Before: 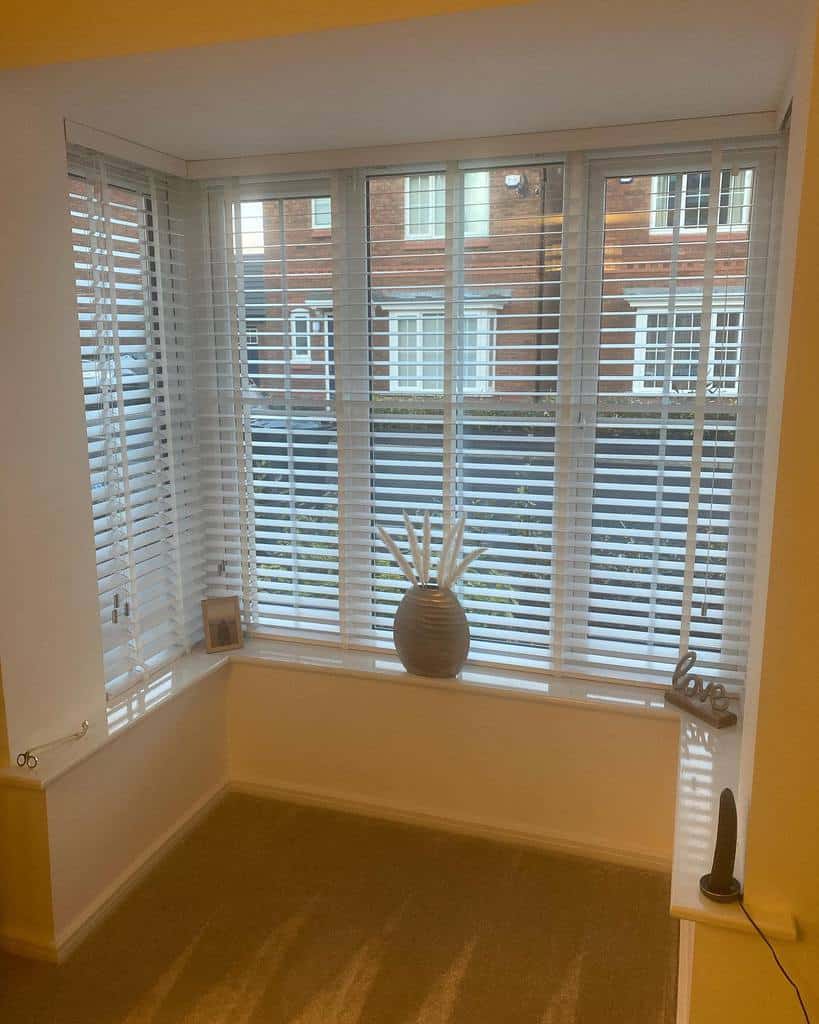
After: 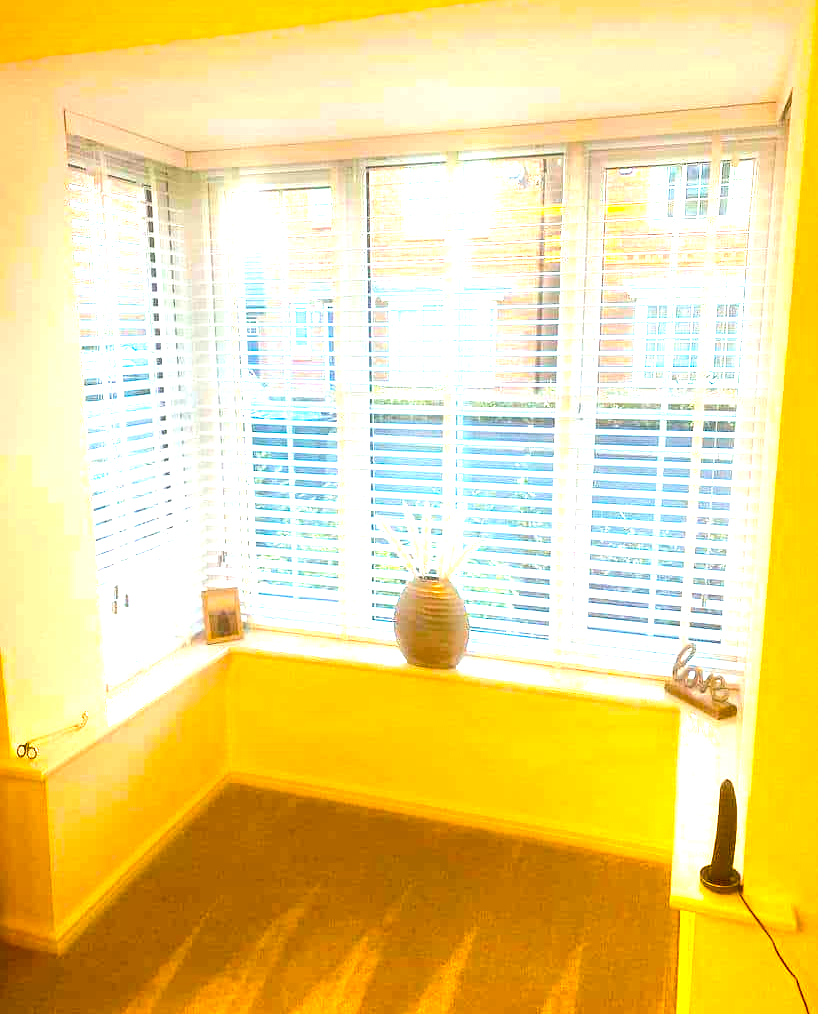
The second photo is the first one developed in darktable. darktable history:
exposure: black level correction 0, exposure 1.705 EV, compensate highlight preservation false
crop: top 0.949%, right 0.053%
tone equalizer: -8 EV -0.781 EV, -7 EV -0.711 EV, -6 EV -0.612 EV, -5 EV -0.361 EV, -3 EV 0.381 EV, -2 EV 0.6 EV, -1 EV 0.675 EV, +0 EV 0.727 EV, edges refinement/feathering 500, mask exposure compensation -1.57 EV, preserve details no
color balance rgb: shadows lift › luminance -19.744%, global offset › luminance -0.868%, perceptual saturation grading › global saturation 29.798%, global vibrance 44.895%
